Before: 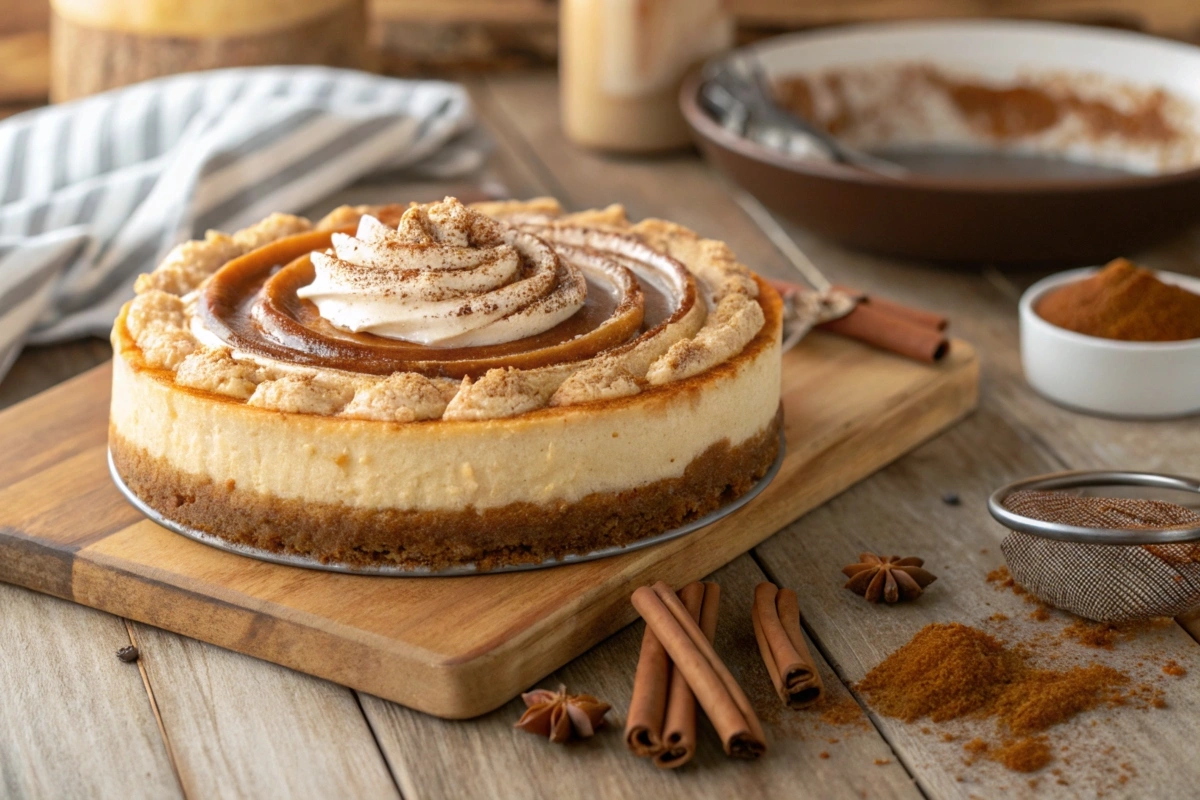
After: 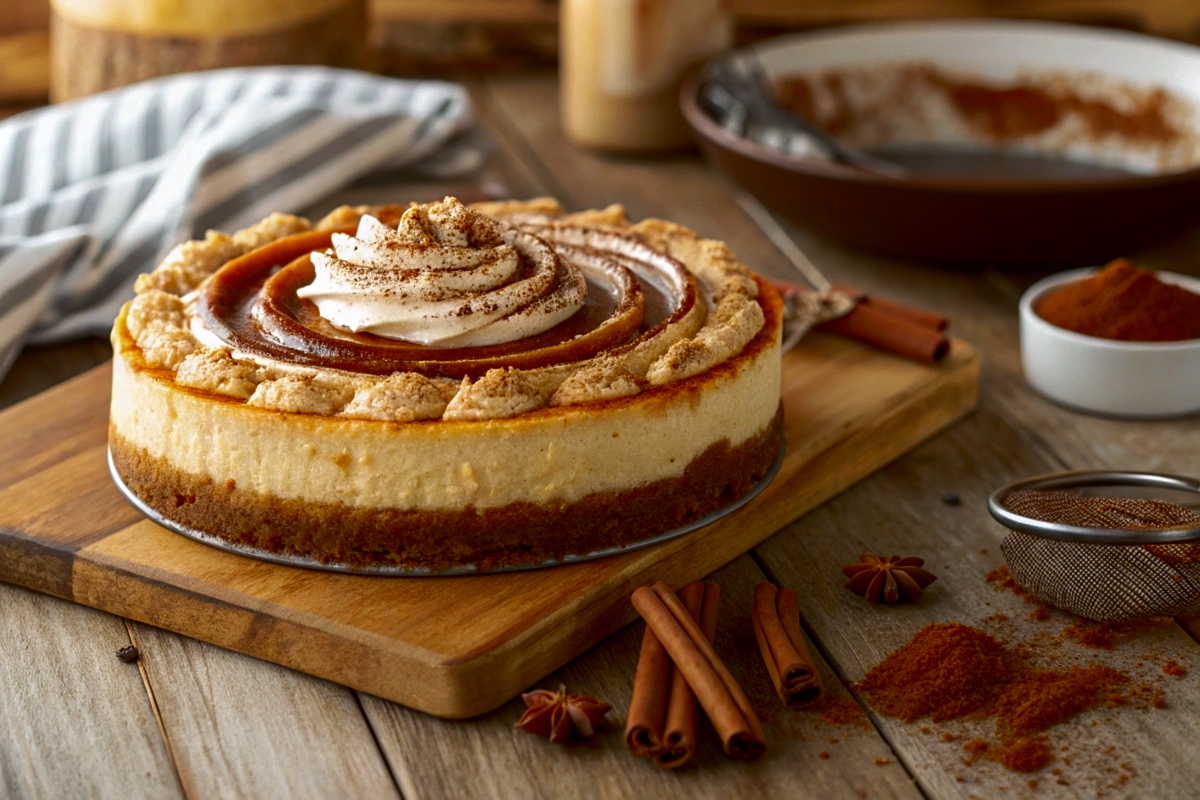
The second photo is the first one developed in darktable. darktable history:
contrast brightness saturation: brightness -0.25, saturation 0.2
sharpen: amount 0.2
